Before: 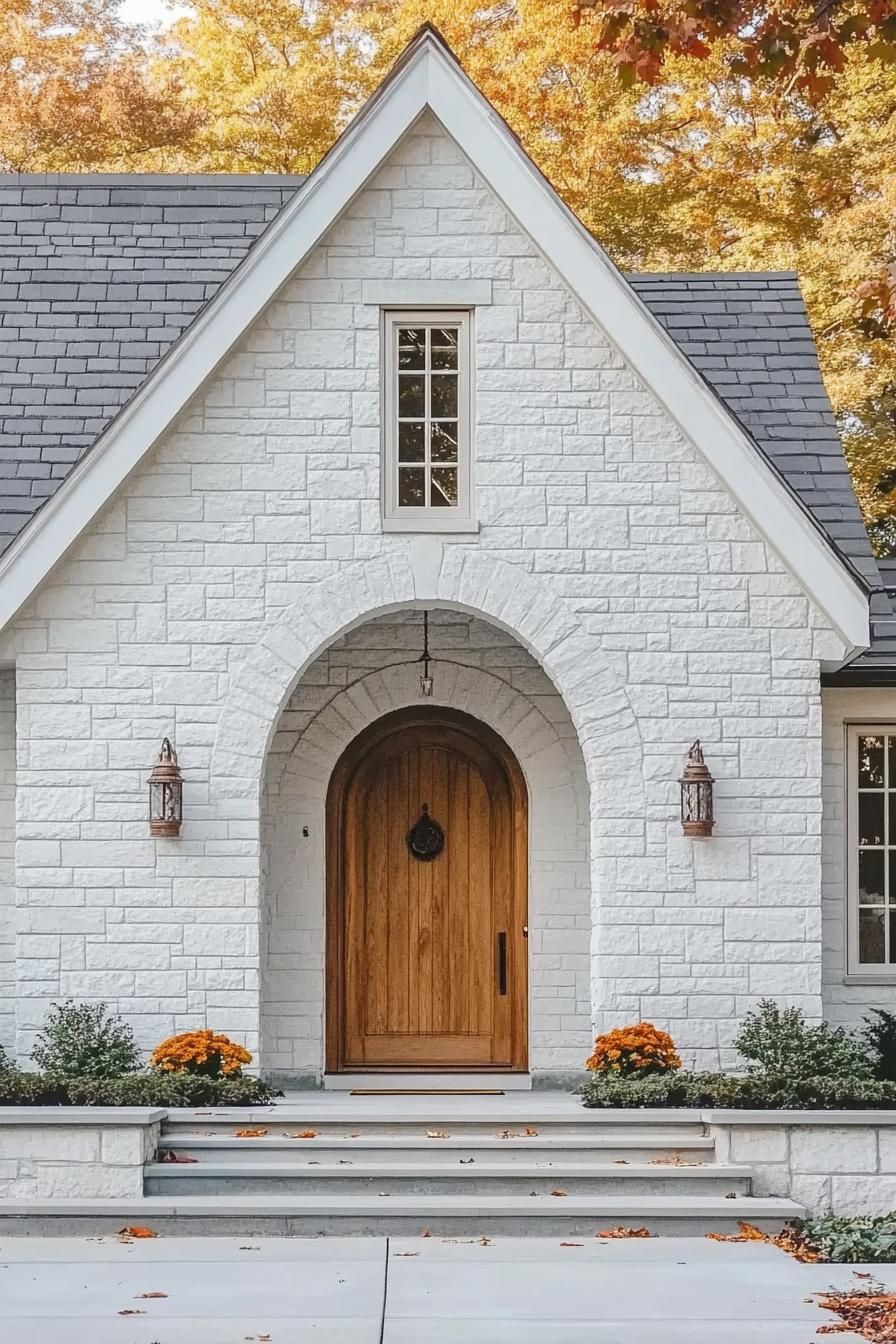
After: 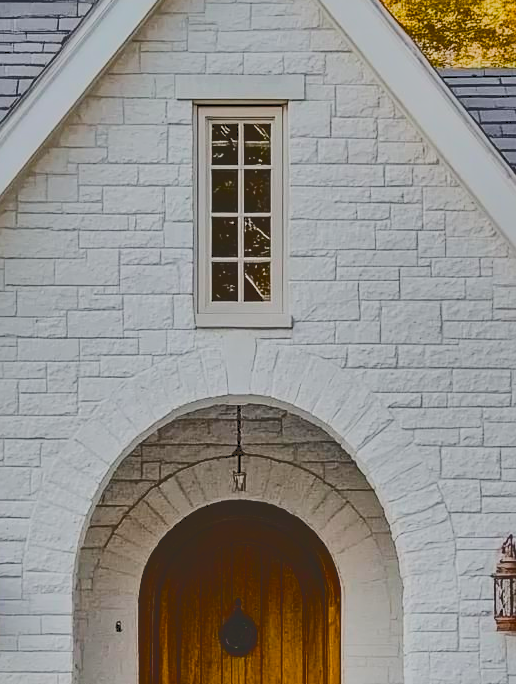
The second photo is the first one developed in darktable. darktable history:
shadows and highlights: radius 106.06, shadows 45.2, highlights -66.5, low approximation 0.01, soften with gaussian
exposure: black level correction 0, exposure -0.841 EV, compensate highlight preservation false
color balance rgb: power › hue 60.55°, white fulcrum 0.067 EV, perceptual saturation grading › global saturation 54.884%, perceptual saturation grading › highlights -50.183%, perceptual saturation grading › mid-tones 40.332%, perceptual saturation grading › shadows 30.474%, global vibrance 20%
crop: left 20.974%, top 15.265%, right 21.411%, bottom 33.796%
sharpen: amount 0.203
tone curve: curves: ch0 [(0, 0) (0.003, 0.169) (0.011, 0.169) (0.025, 0.169) (0.044, 0.173) (0.069, 0.178) (0.1, 0.183) (0.136, 0.185) (0.177, 0.197) (0.224, 0.227) (0.277, 0.292) (0.335, 0.391) (0.399, 0.491) (0.468, 0.592) (0.543, 0.672) (0.623, 0.734) (0.709, 0.785) (0.801, 0.844) (0.898, 0.893) (1, 1)], color space Lab, independent channels
